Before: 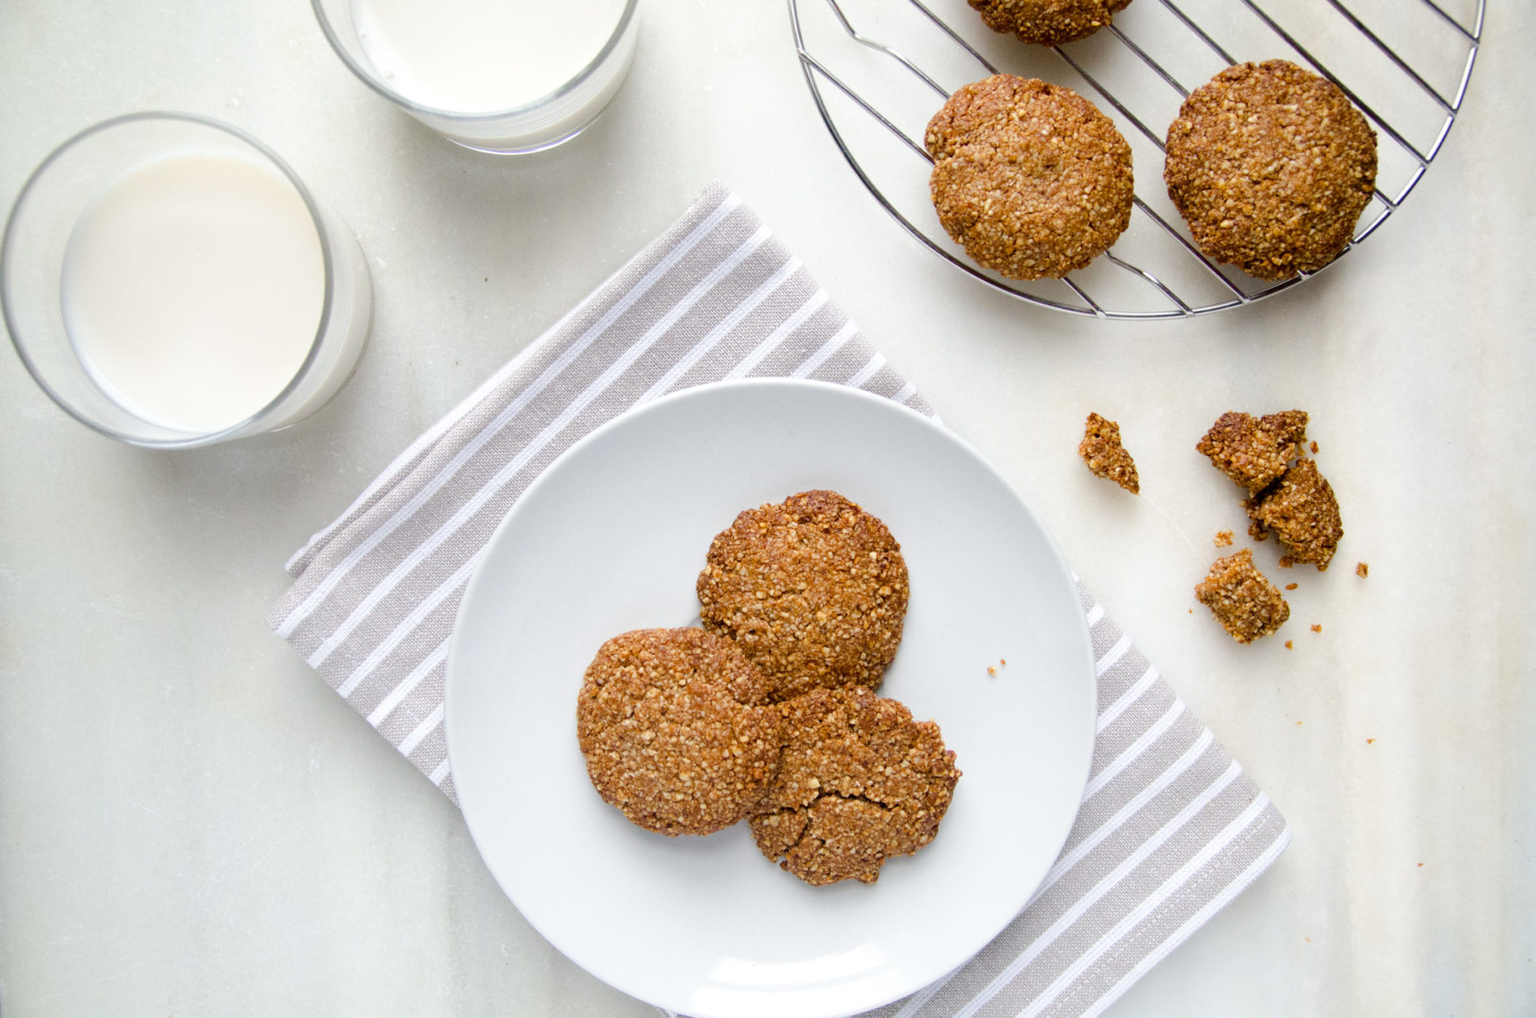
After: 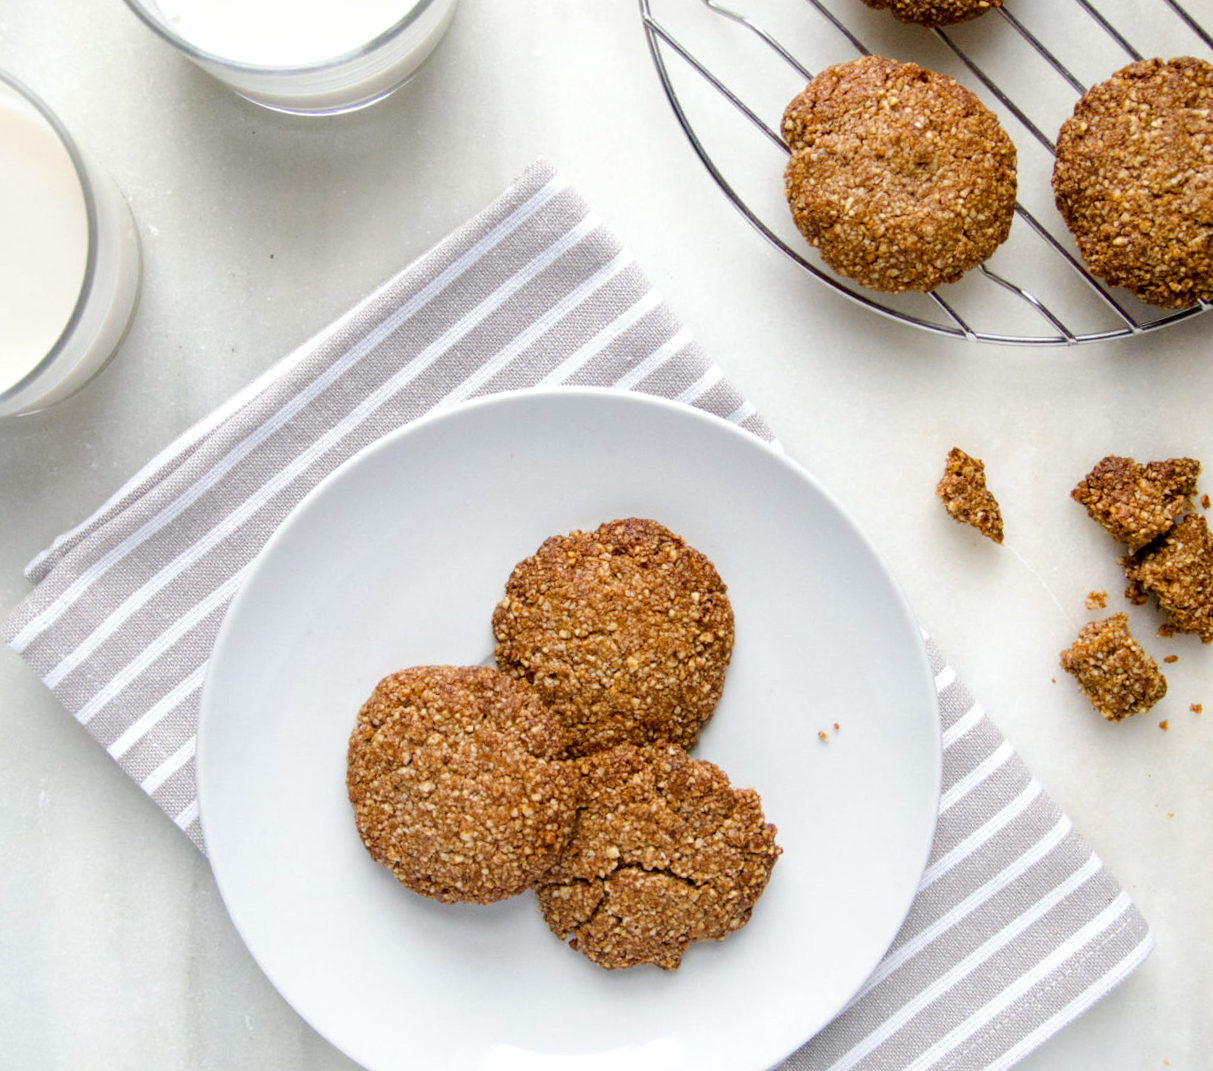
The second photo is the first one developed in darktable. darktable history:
crop and rotate: angle -3.27°, left 14.277%, top 0.028%, right 10.766%, bottom 0.028%
local contrast: on, module defaults
